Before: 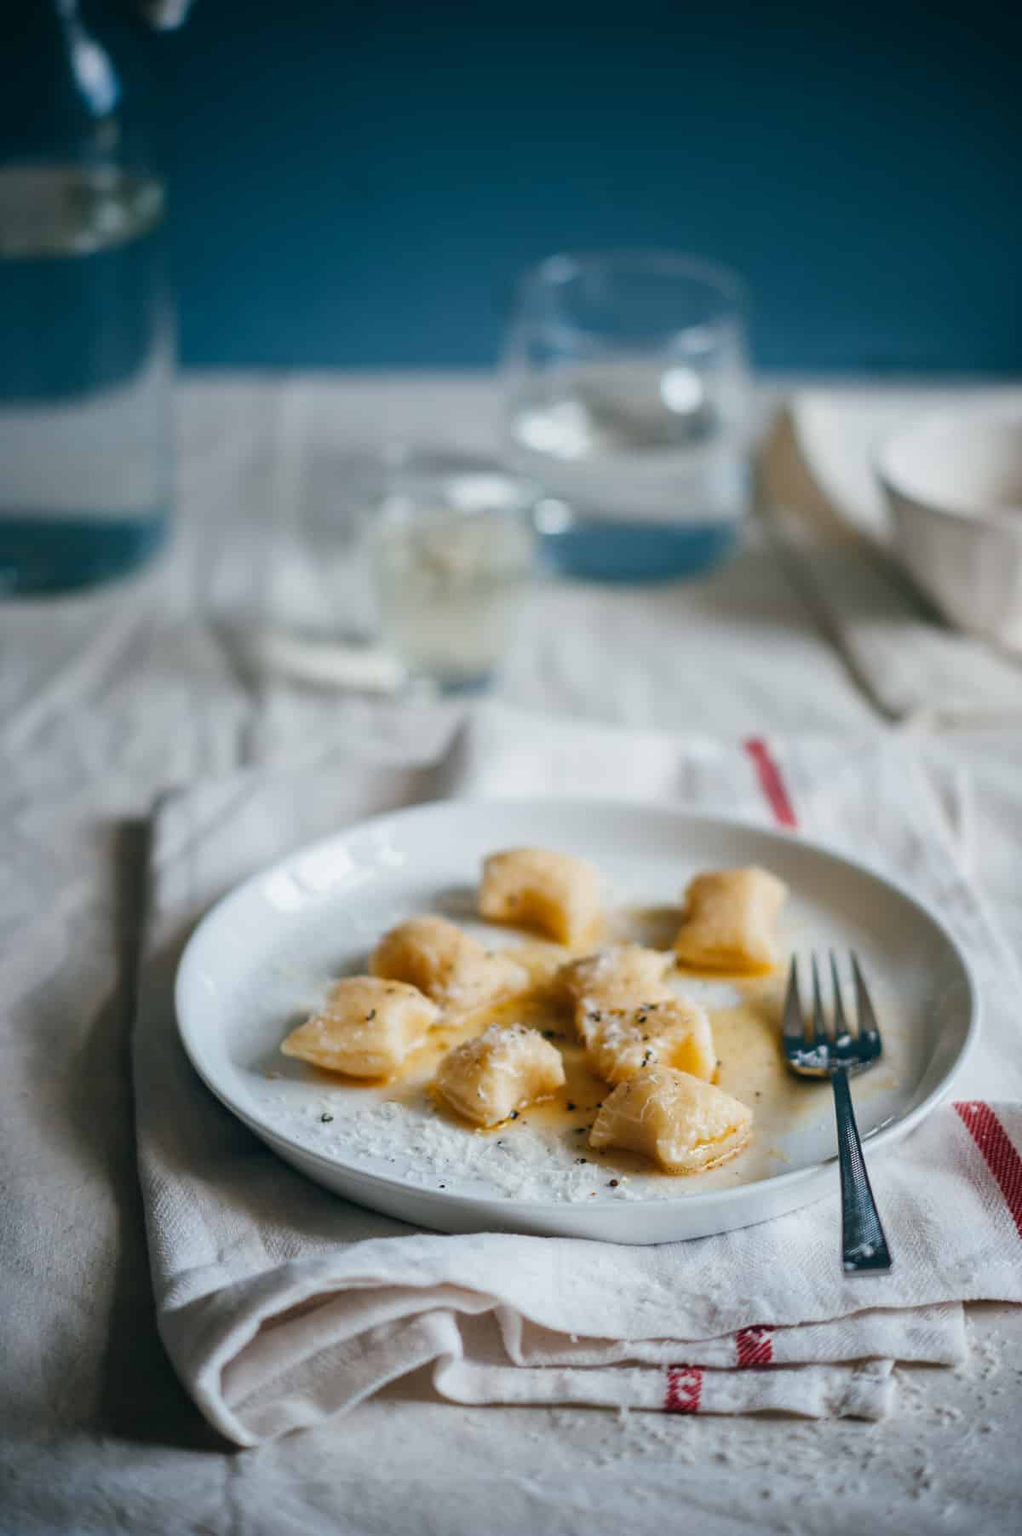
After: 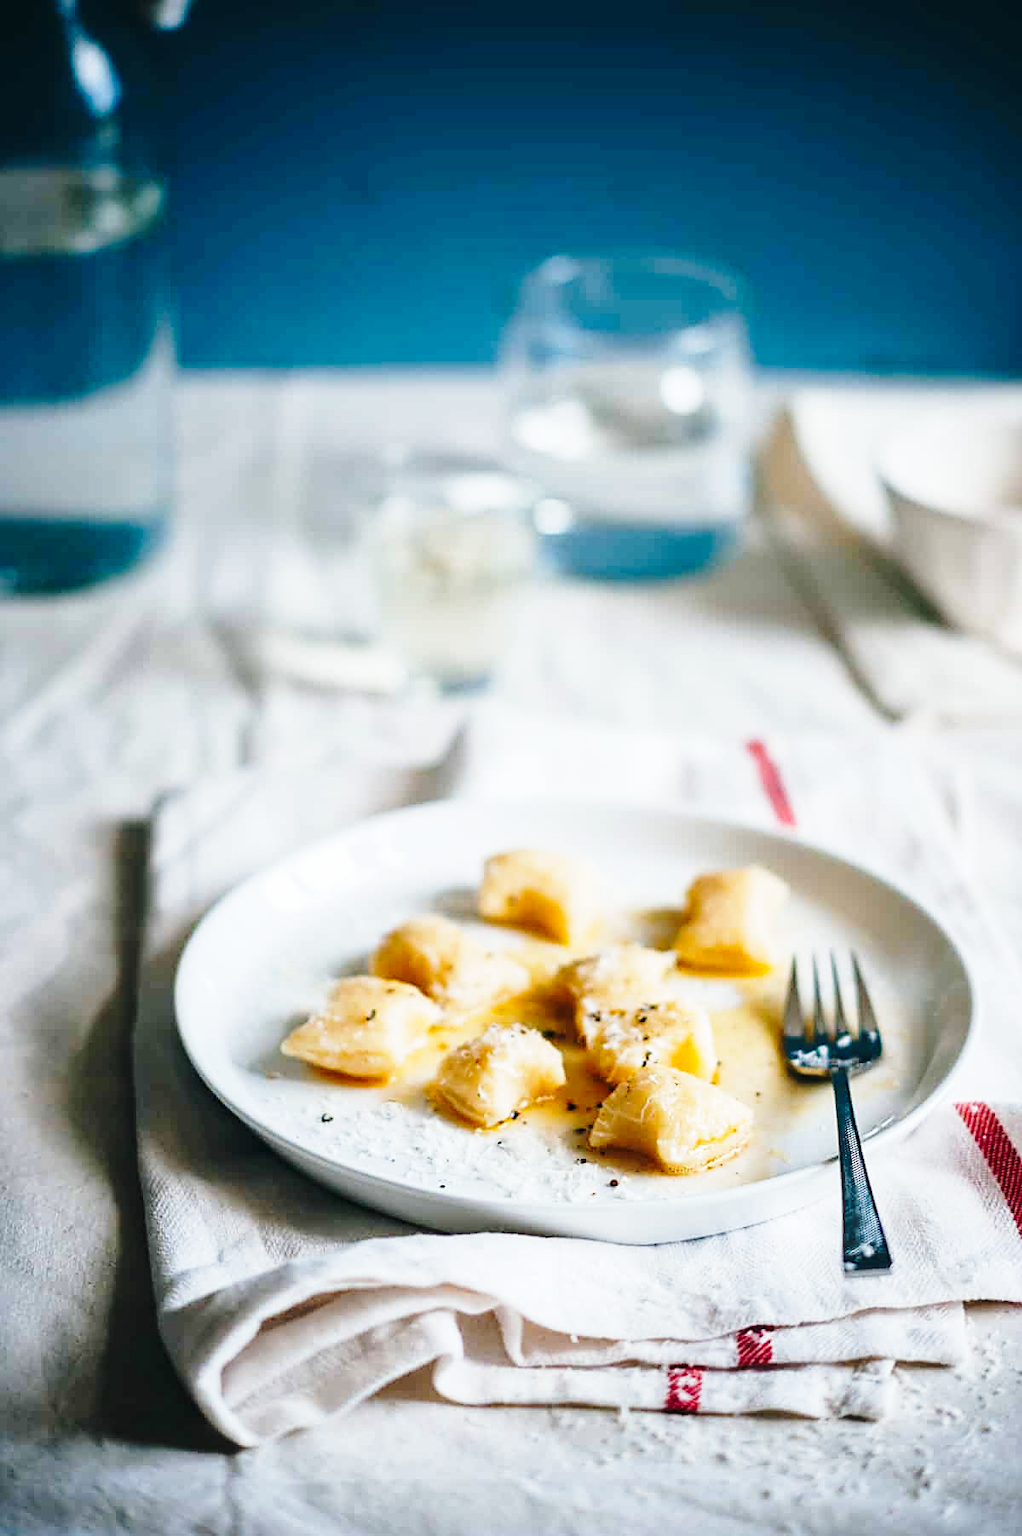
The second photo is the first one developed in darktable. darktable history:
sharpen: on, module defaults
base curve: curves: ch0 [(0, 0) (0.028, 0.03) (0.105, 0.232) (0.387, 0.748) (0.754, 0.968) (1, 1)], preserve colors none
